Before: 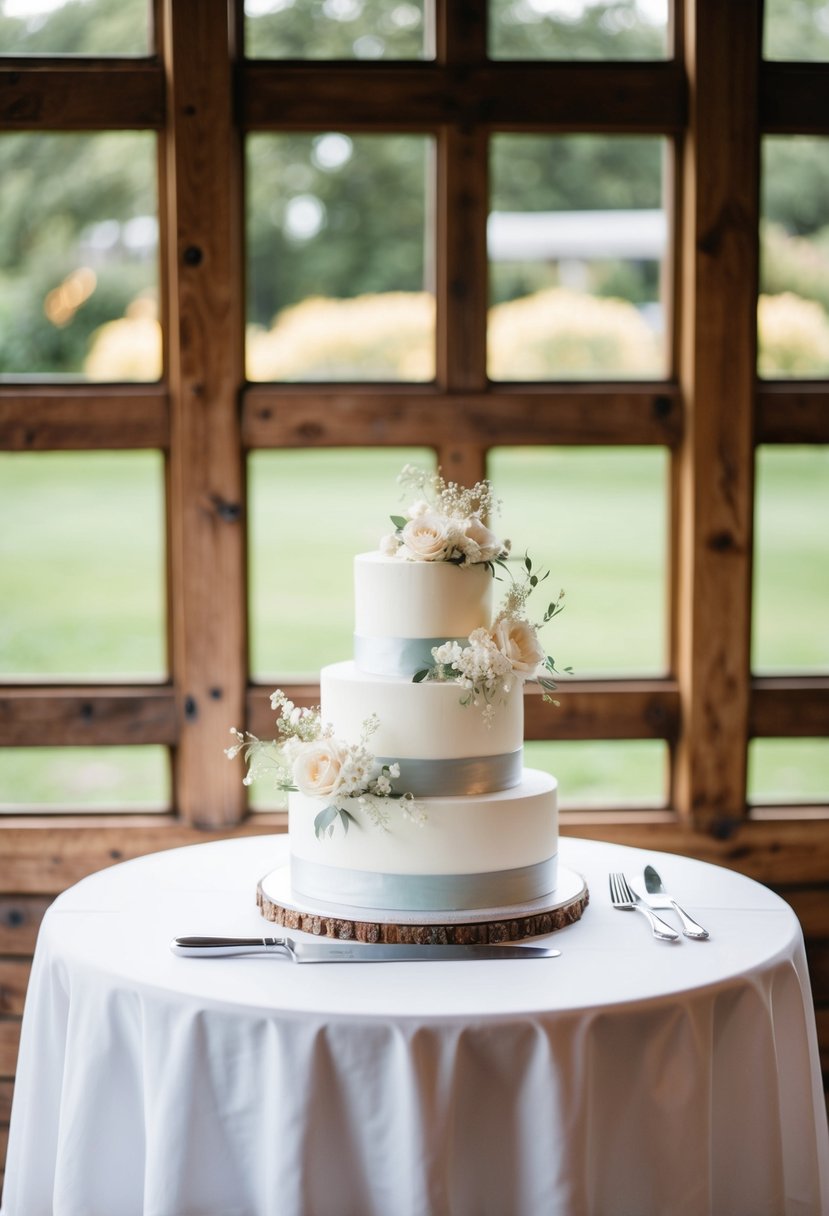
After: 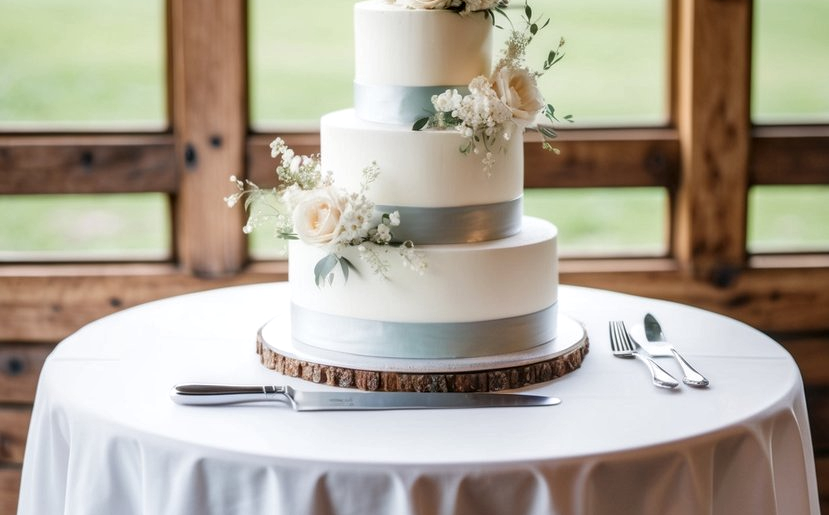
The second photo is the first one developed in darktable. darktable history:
local contrast: detail 130%
crop: top 45.47%, bottom 12.168%
